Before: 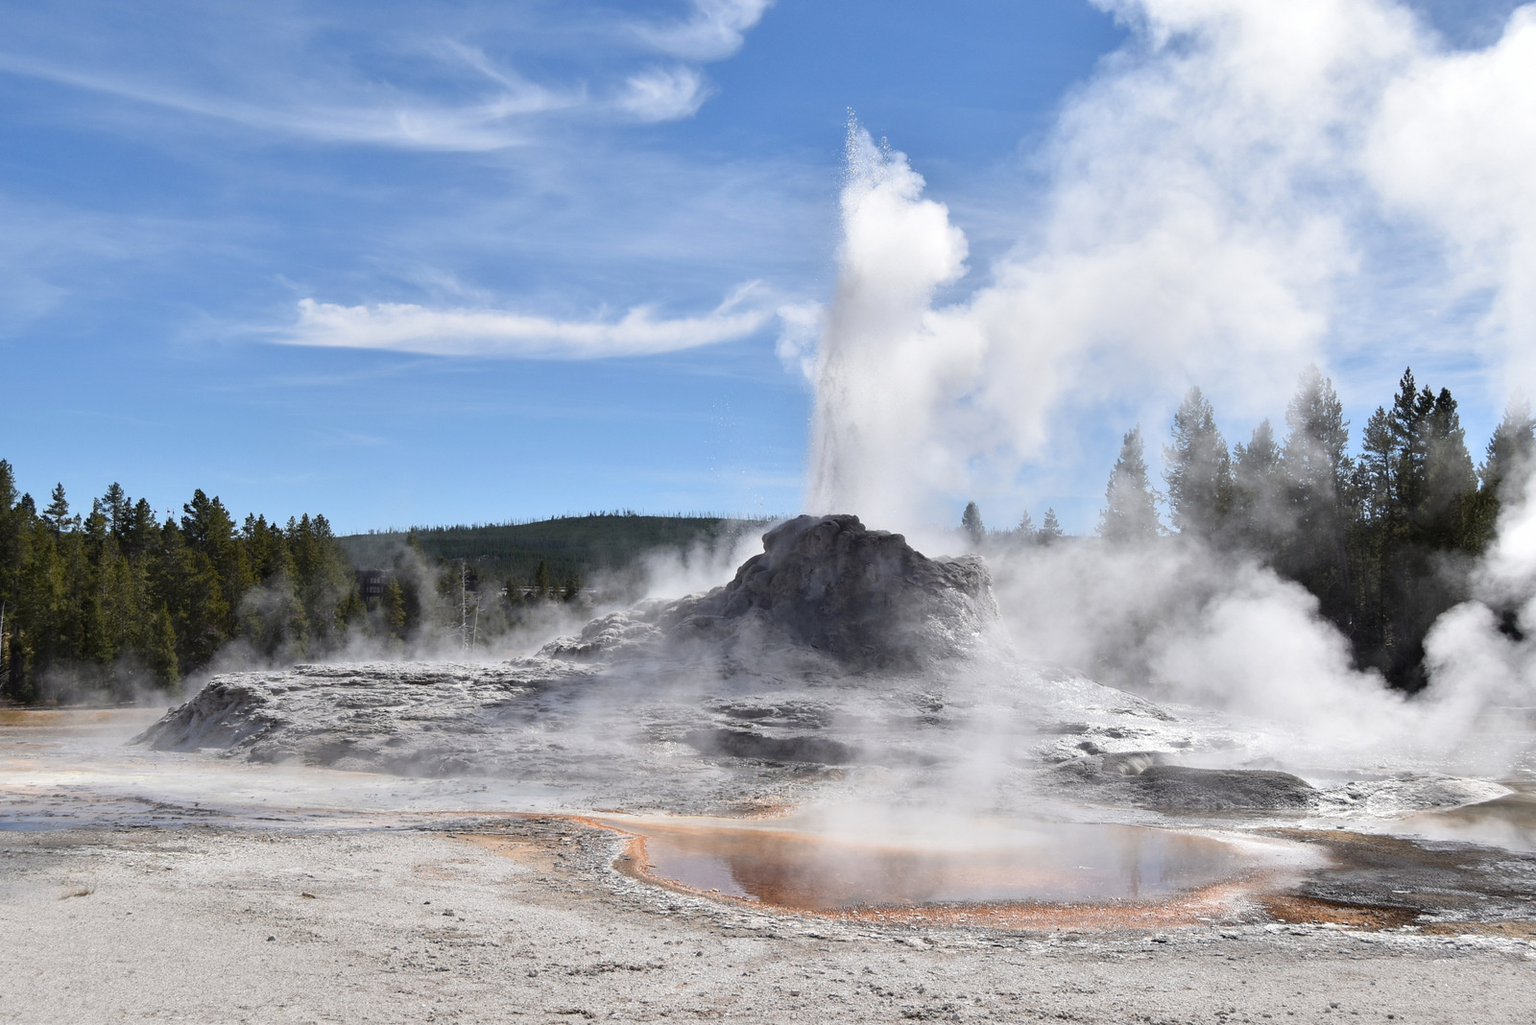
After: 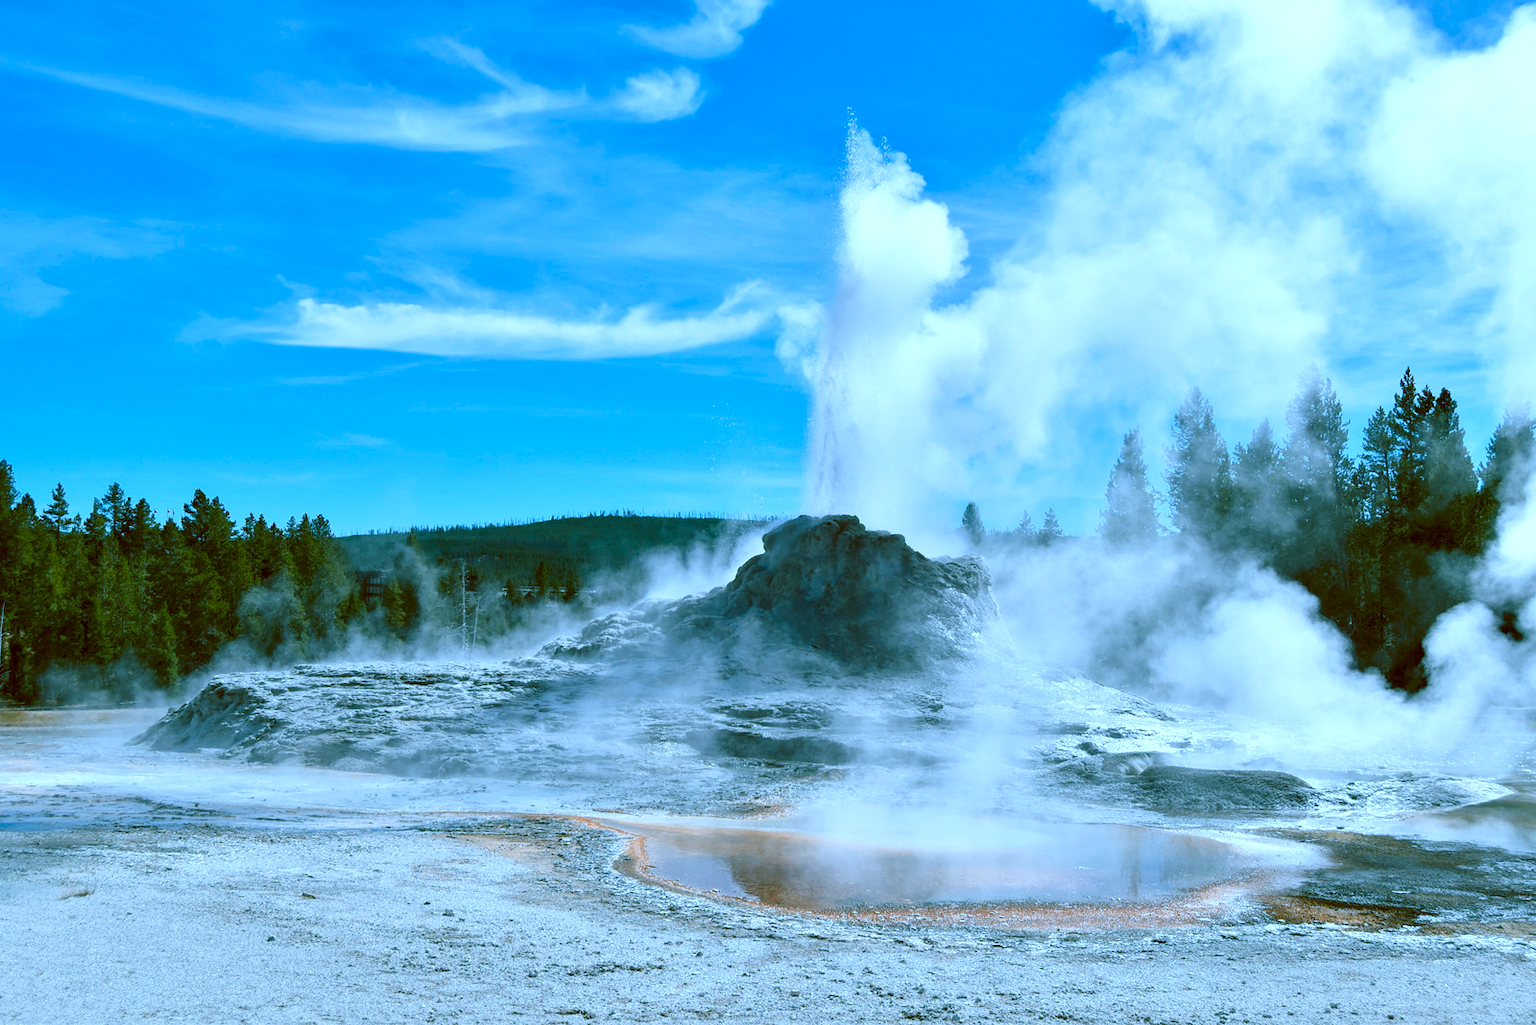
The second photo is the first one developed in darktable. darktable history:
color balance: lift [1, 1.015, 1.004, 0.985], gamma [1, 0.958, 0.971, 1.042], gain [1, 0.956, 0.977, 1.044]
white balance: red 1.042, blue 1.17
color balance rgb: shadows lift › chroma 11.71%, shadows lift › hue 133.46°, power › chroma 2.15%, power › hue 166.83°, highlights gain › chroma 4%, highlights gain › hue 200.2°, perceptual saturation grading › global saturation 18.05%
local contrast: highlights 100%, shadows 100%, detail 120%, midtone range 0.2
